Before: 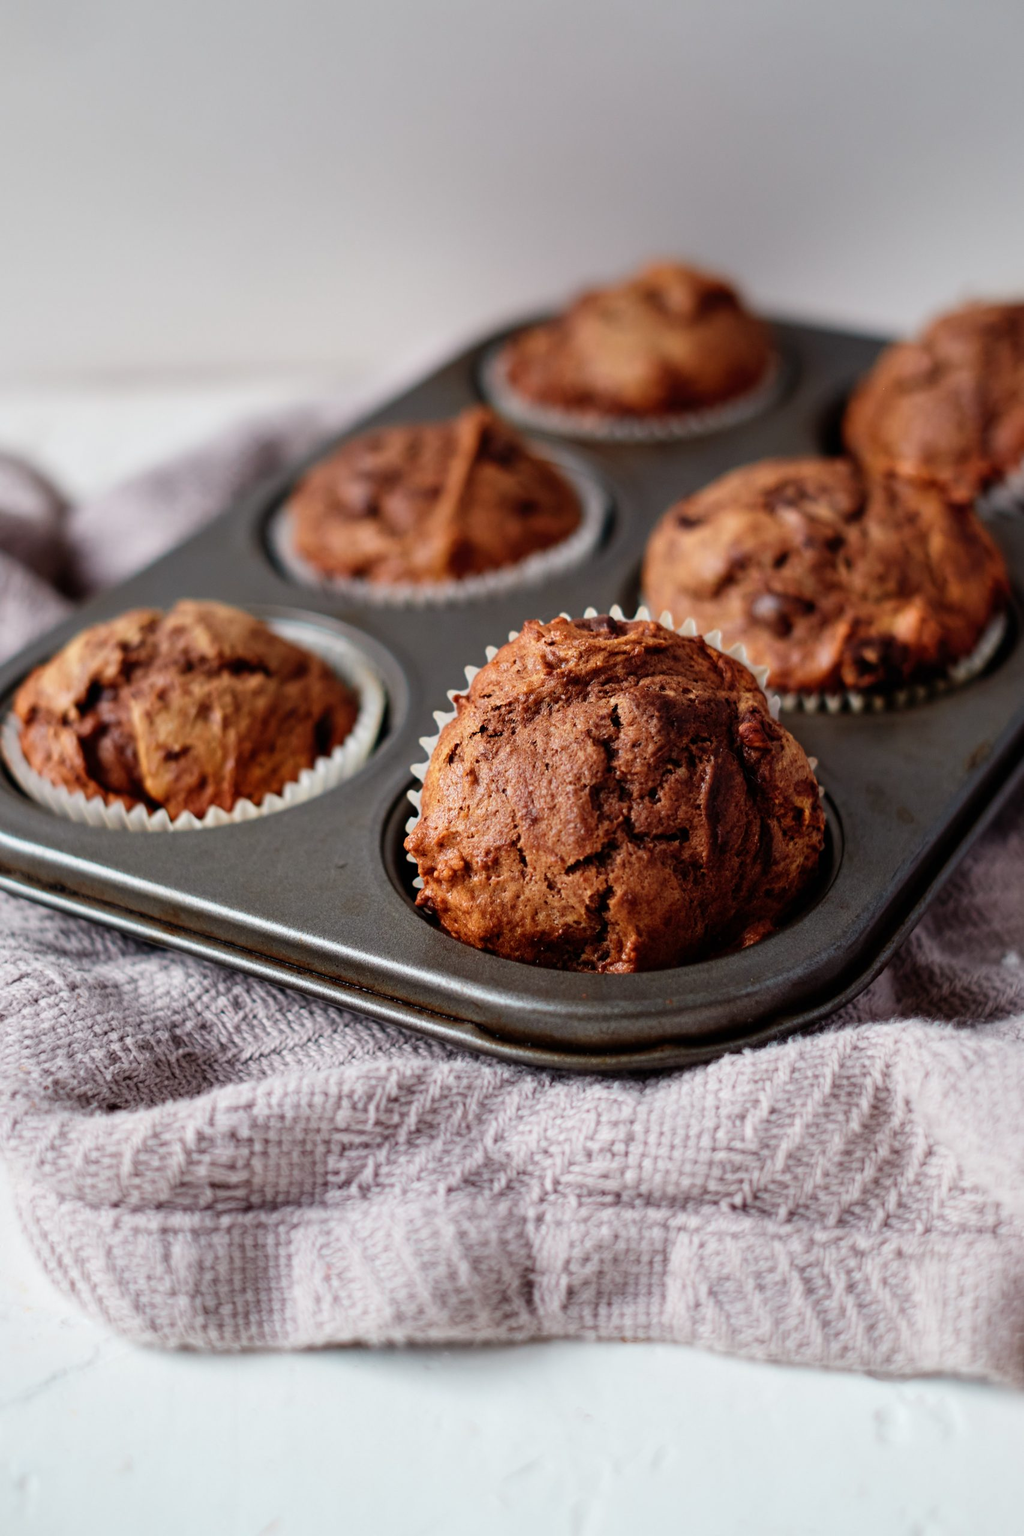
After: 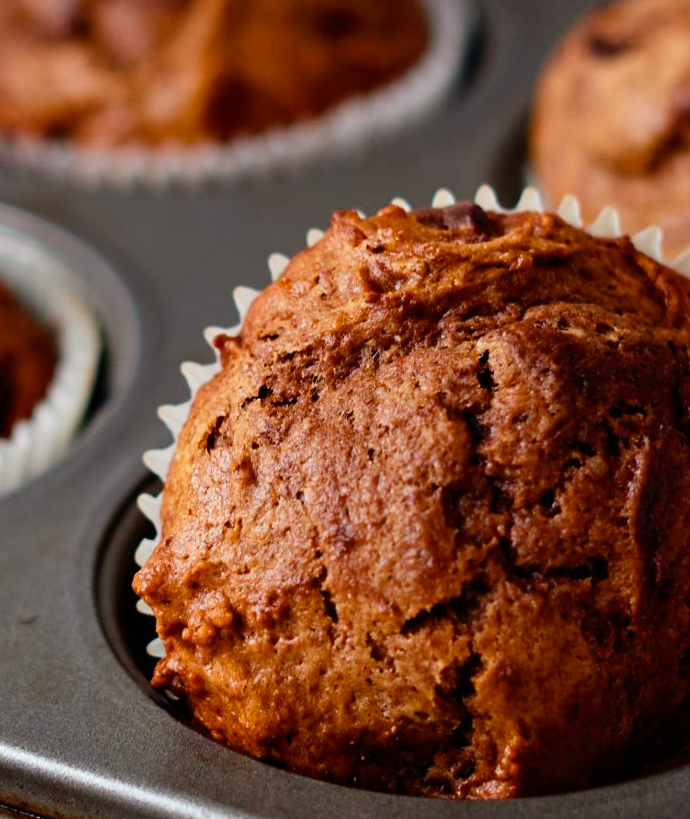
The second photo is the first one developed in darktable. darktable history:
color balance rgb: linear chroma grading › shadows -8%, linear chroma grading › global chroma 10%, perceptual saturation grading › global saturation 2%, perceptual saturation grading › highlights -2%, perceptual saturation grading › mid-tones 4%, perceptual saturation grading › shadows 8%, perceptual brilliance grading › global brilliance 2%, perceptual brilliance grading › highlights -4%, global vibrance 16%, saturation formula JzAzBz (2021)
crop: left 31.751%, top 32.172%, right 27.8%, bottom 35.83%
